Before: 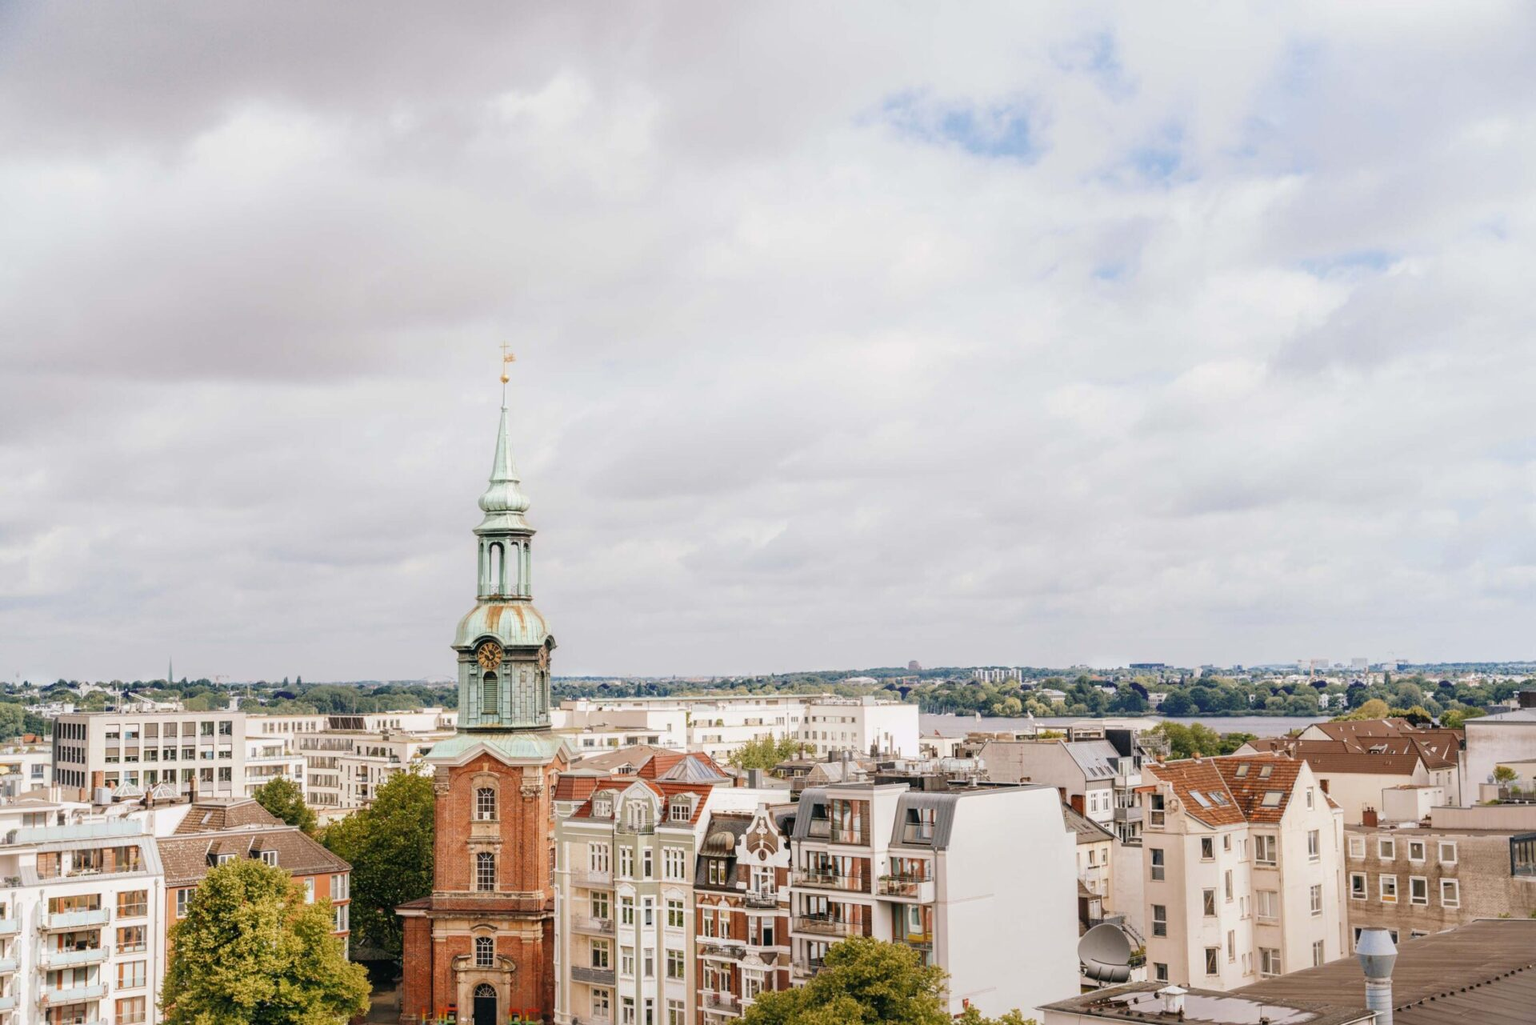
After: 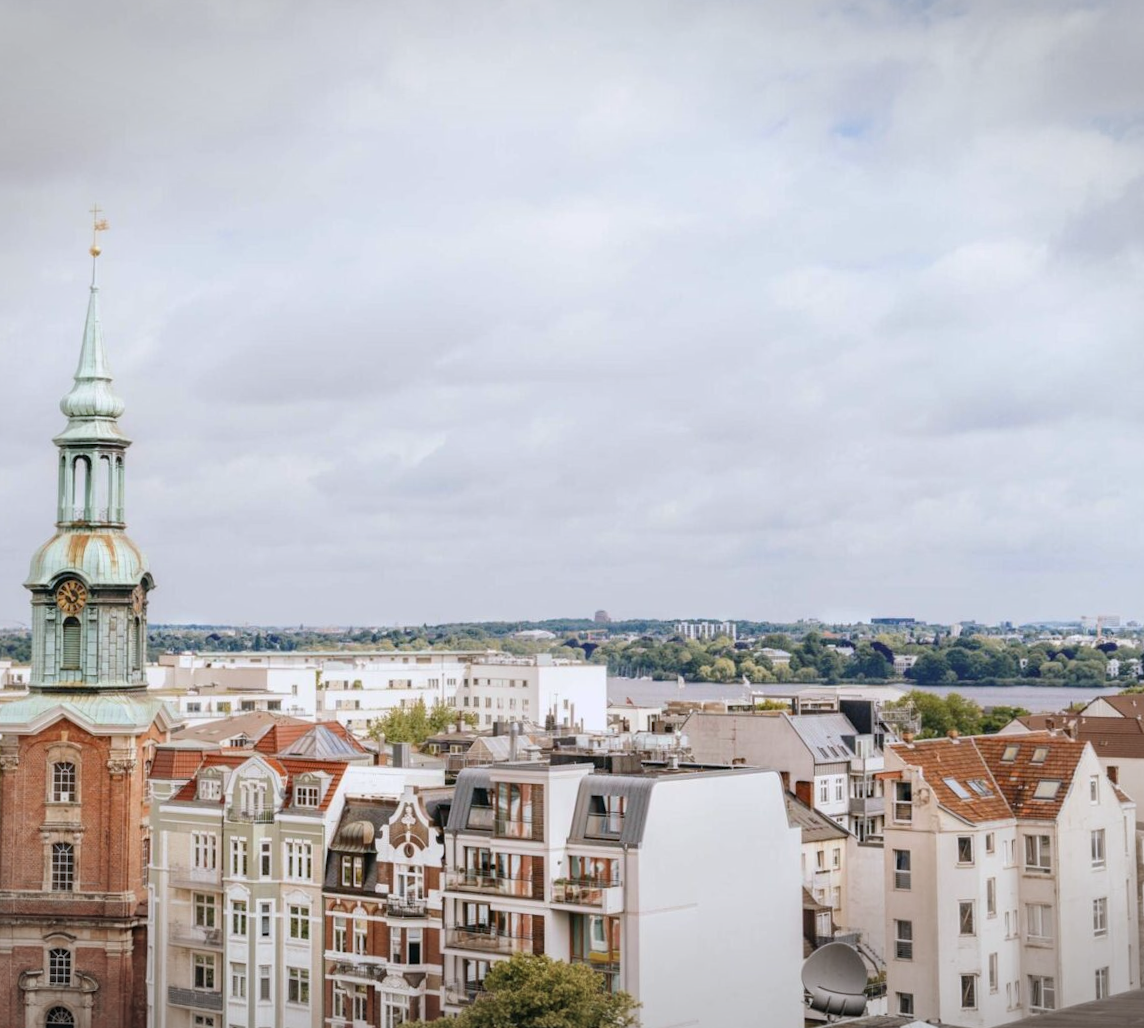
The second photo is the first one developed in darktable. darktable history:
crop and rotate: left 28.256%, top 17.734%, right 12.656%, bottom 3.573%
rotate and perspective: rotation 0.8°, automatic cropping off
white balance: red 0.974, blue 1.044
vignetting: fall-off start 100%, brightness -0.282, width/height ratio 1.31
